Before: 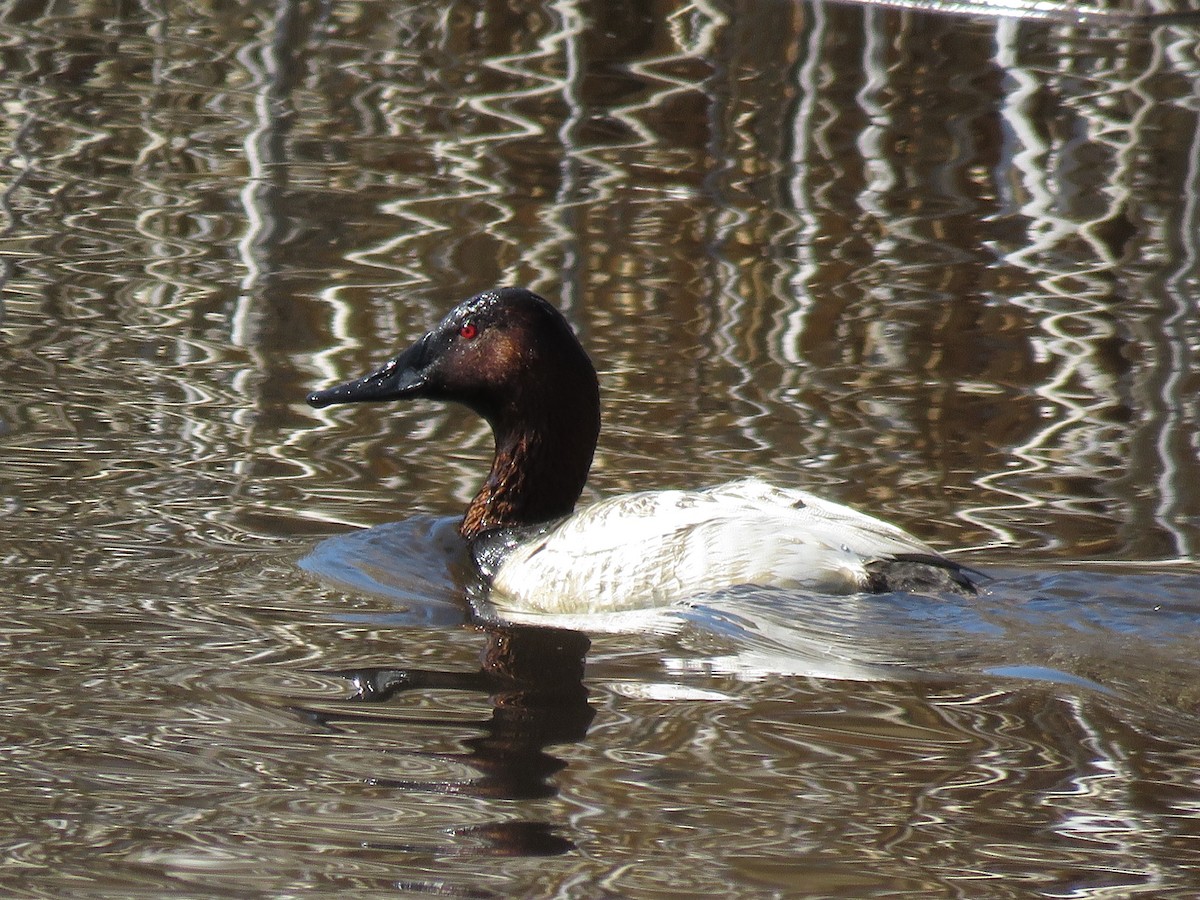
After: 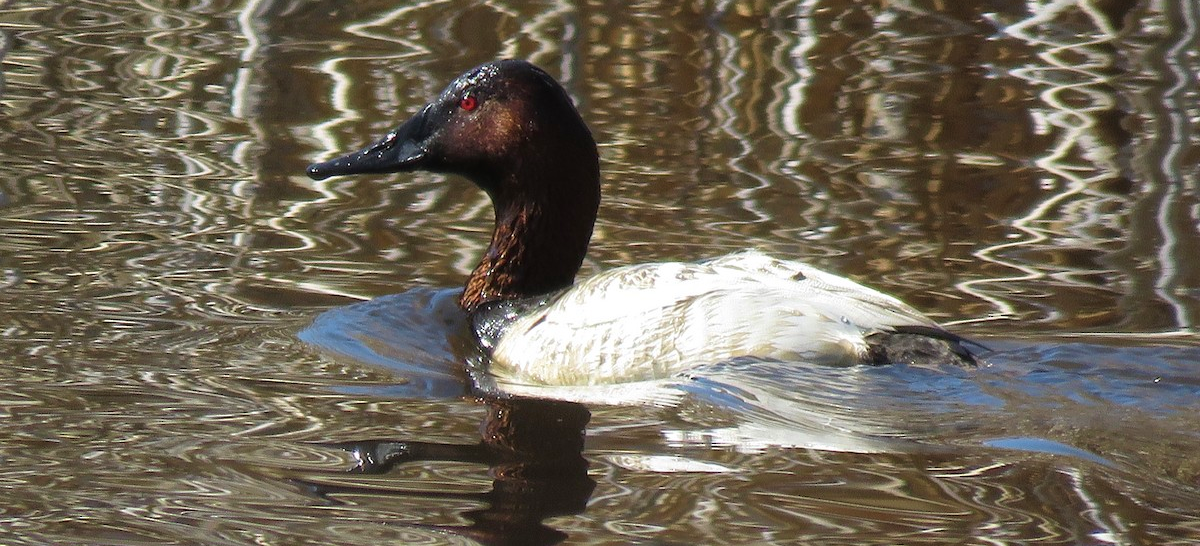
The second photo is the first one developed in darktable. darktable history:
rotate and perspective: automatic cropping original format, crop left 0, crop top 0
velvia: on, module defaults
crop and rotate: top 25.357%, bottom 13.942%
